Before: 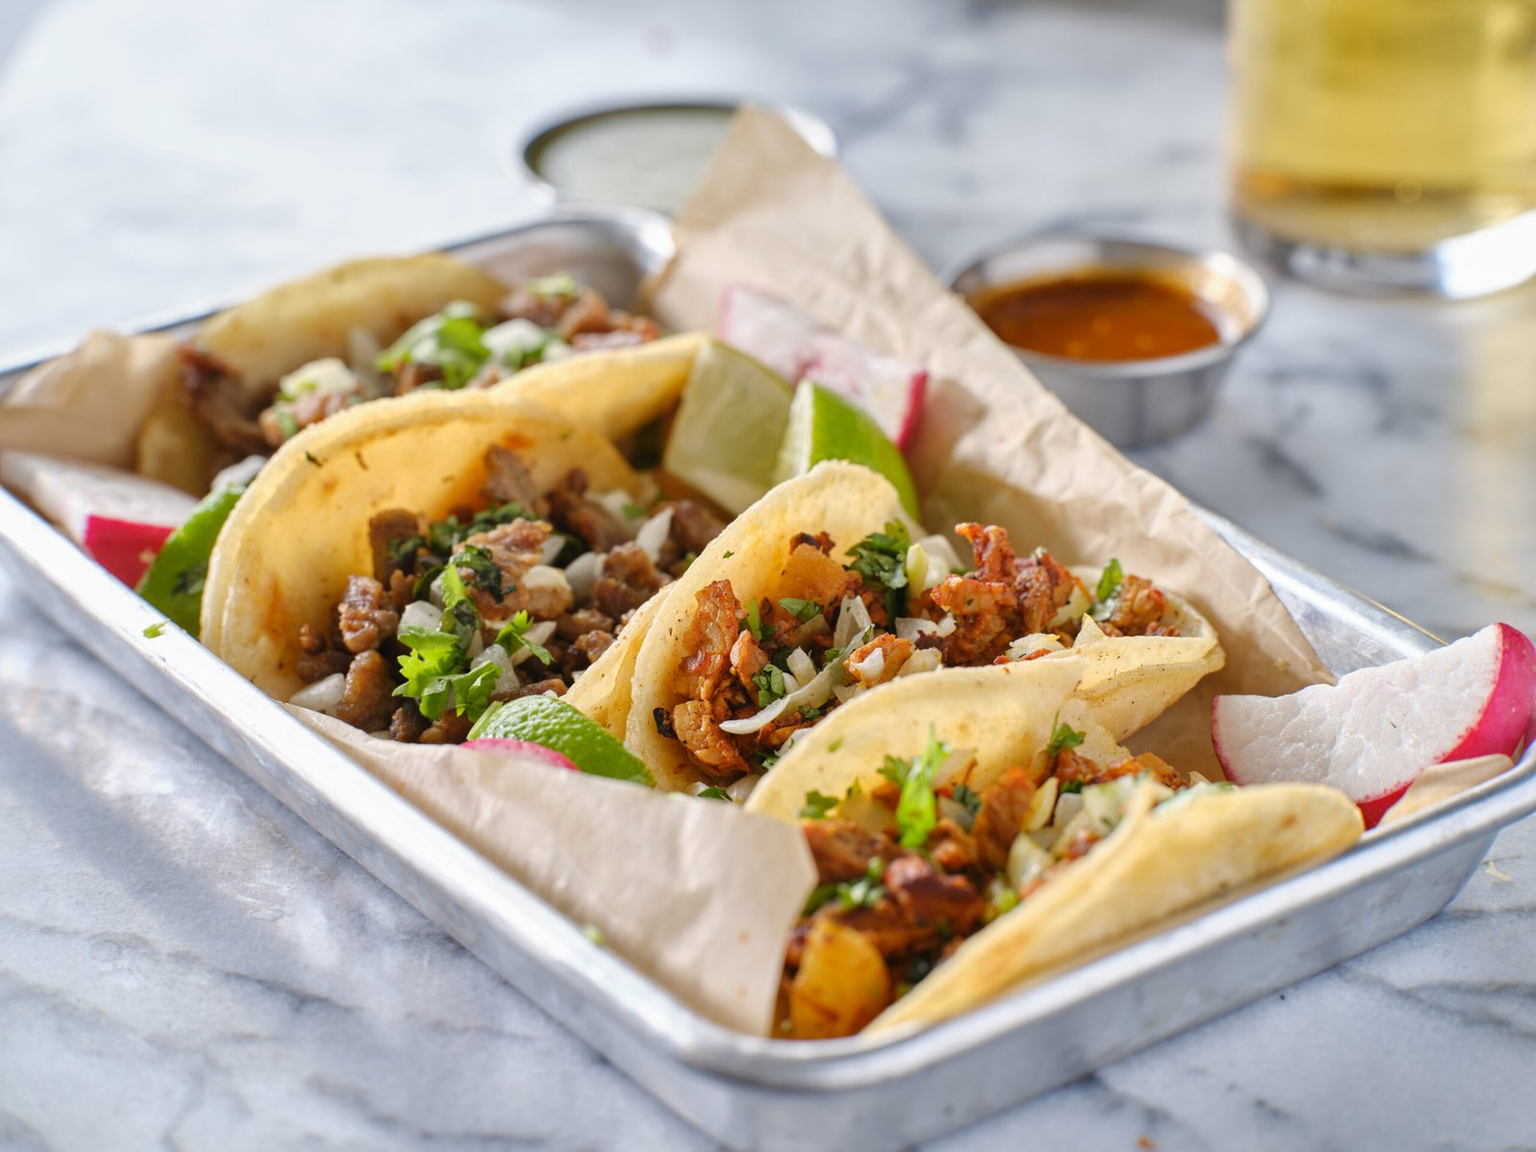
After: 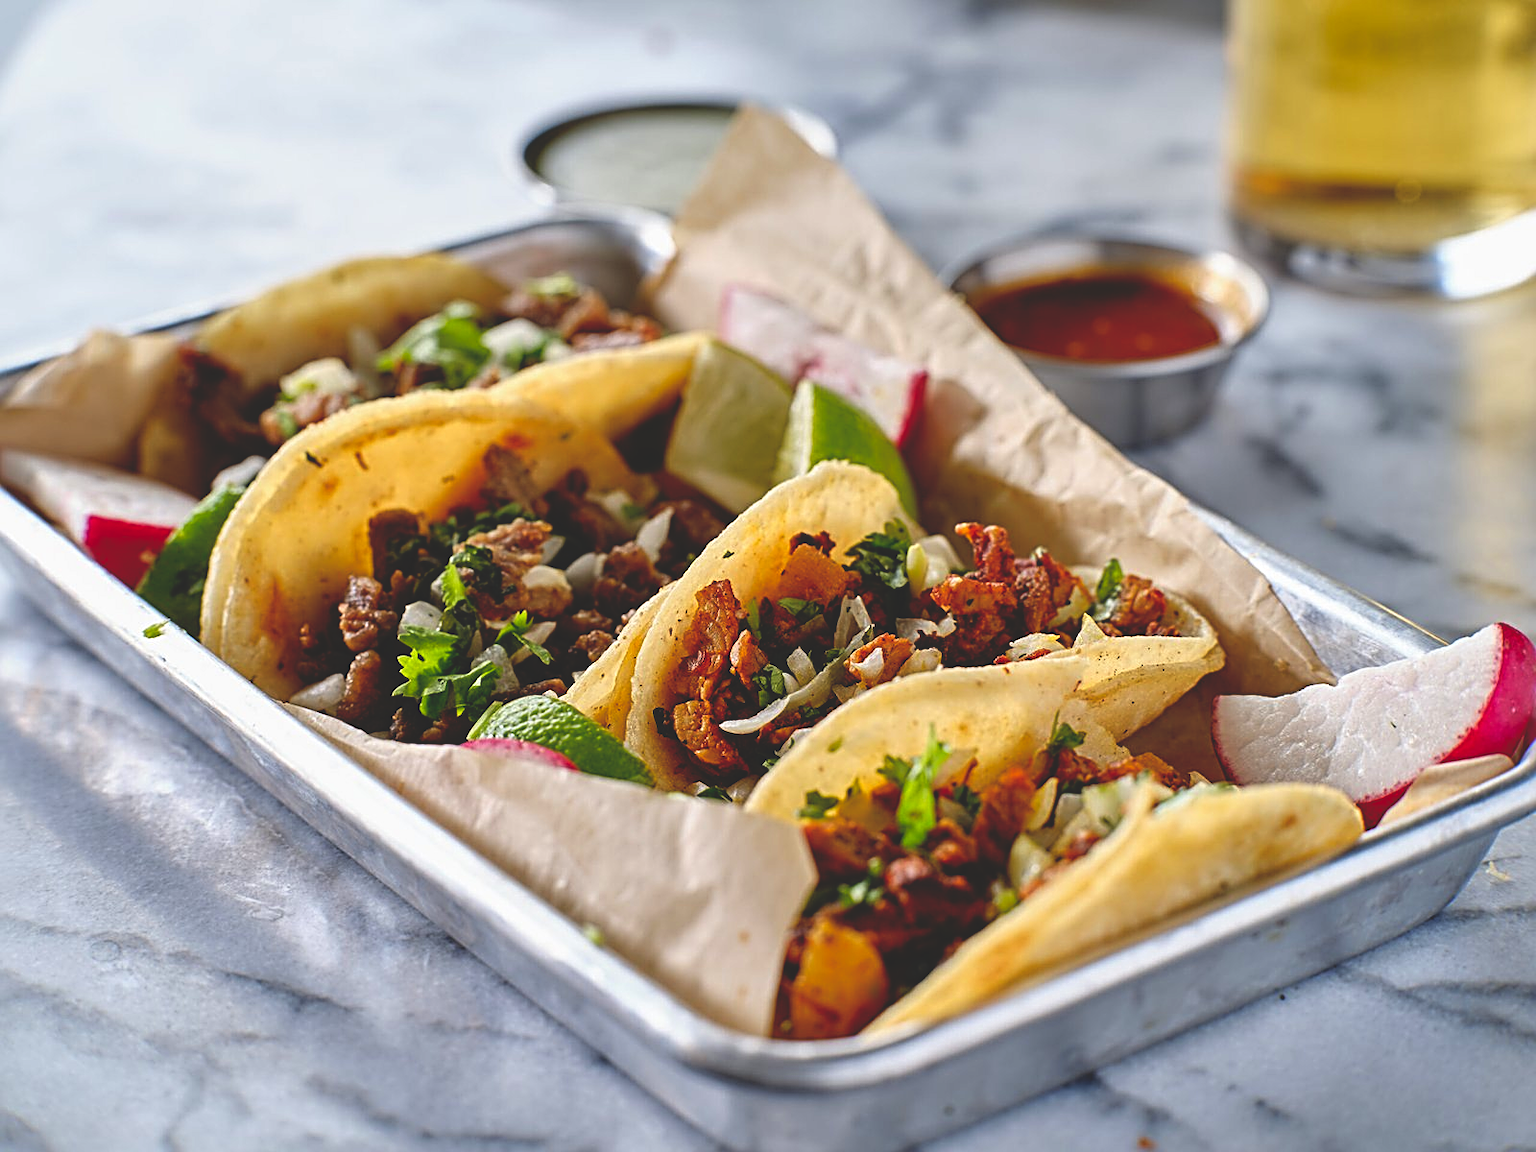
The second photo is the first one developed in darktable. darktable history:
sharpen: radius 2.676, amount 0.669
base curve: curves: ch0 [(0, 0.02) (0.083, 0.036) (1, 1)], preserve colors none
